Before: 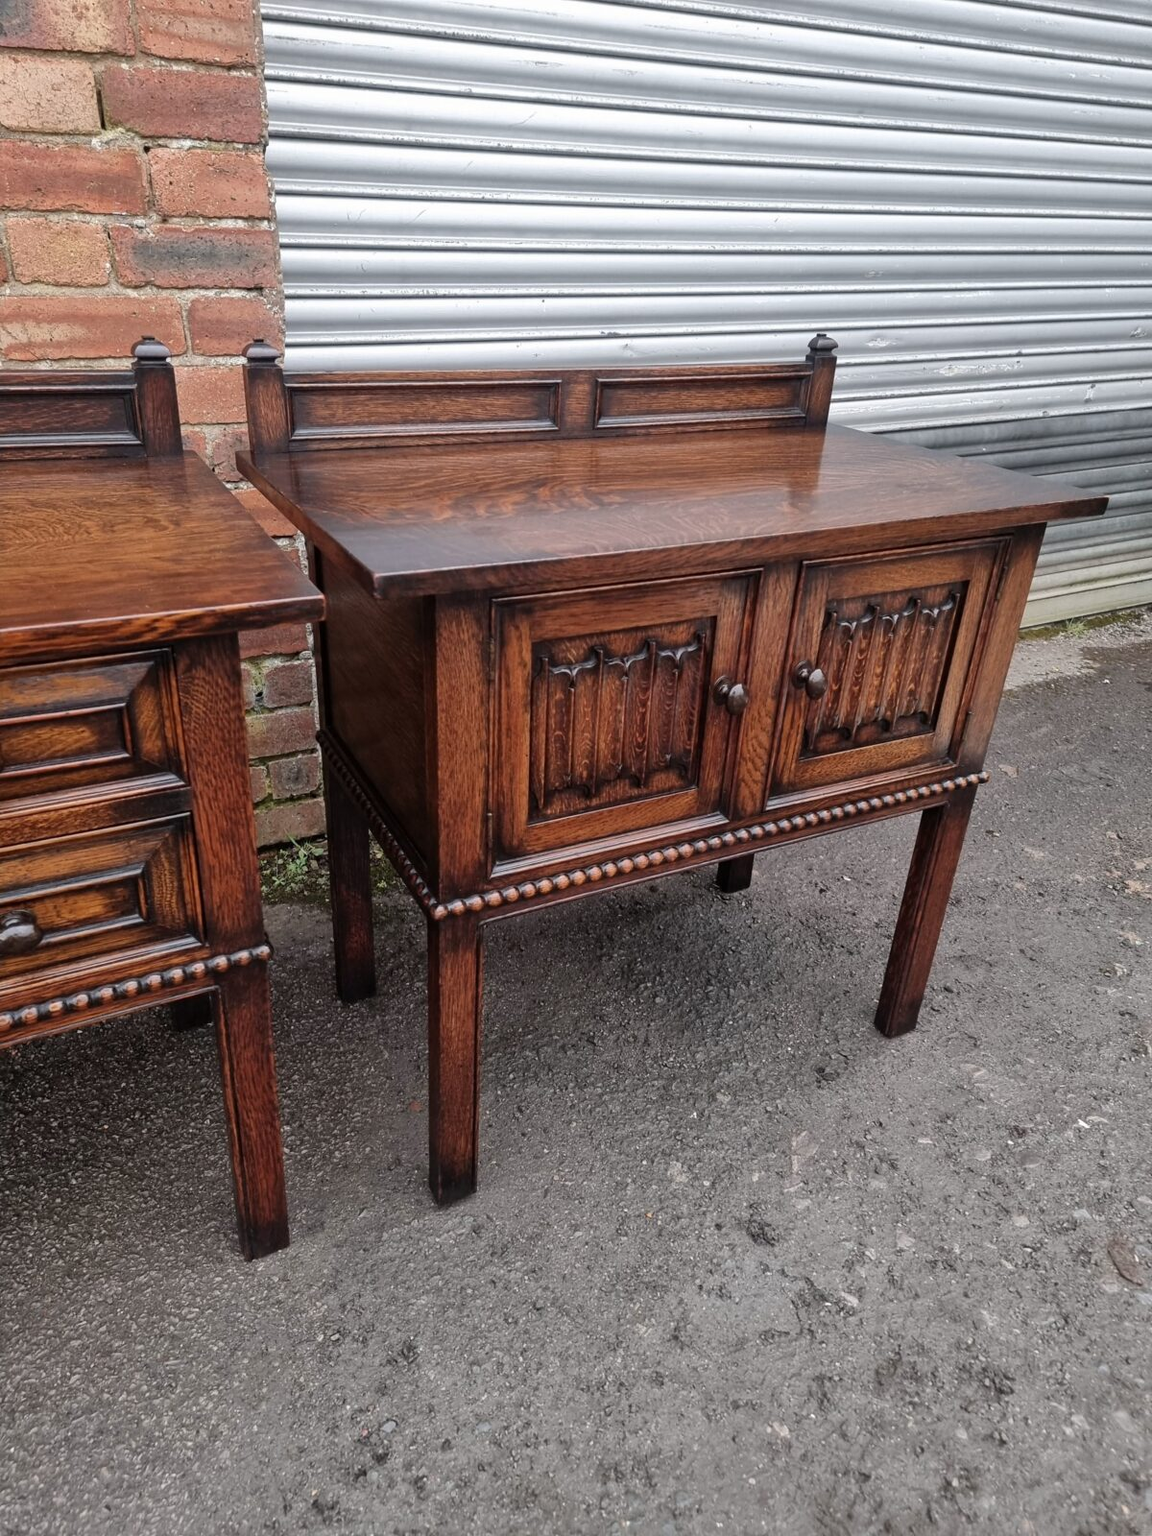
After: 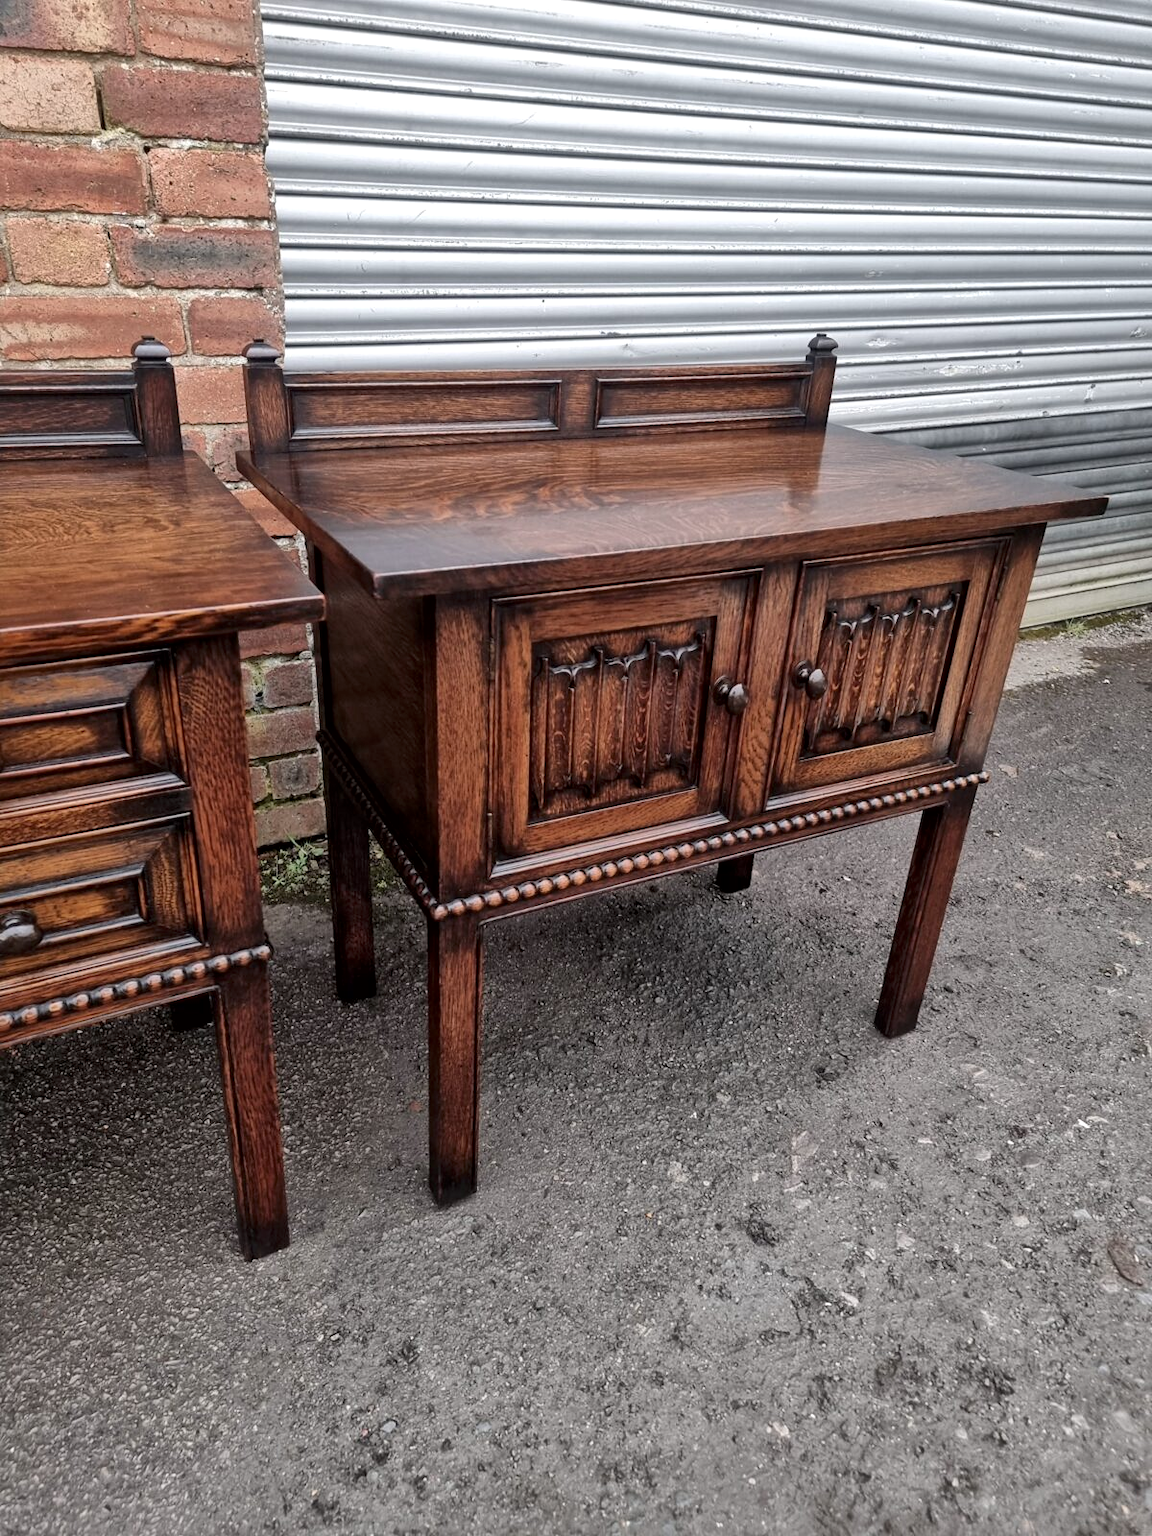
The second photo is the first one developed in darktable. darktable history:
contrast brightness saturation: saturation -0.05
local contrast: mode bilateral grid, contrast 20, coarseness 50, detail 144%, midtone range 0.2
